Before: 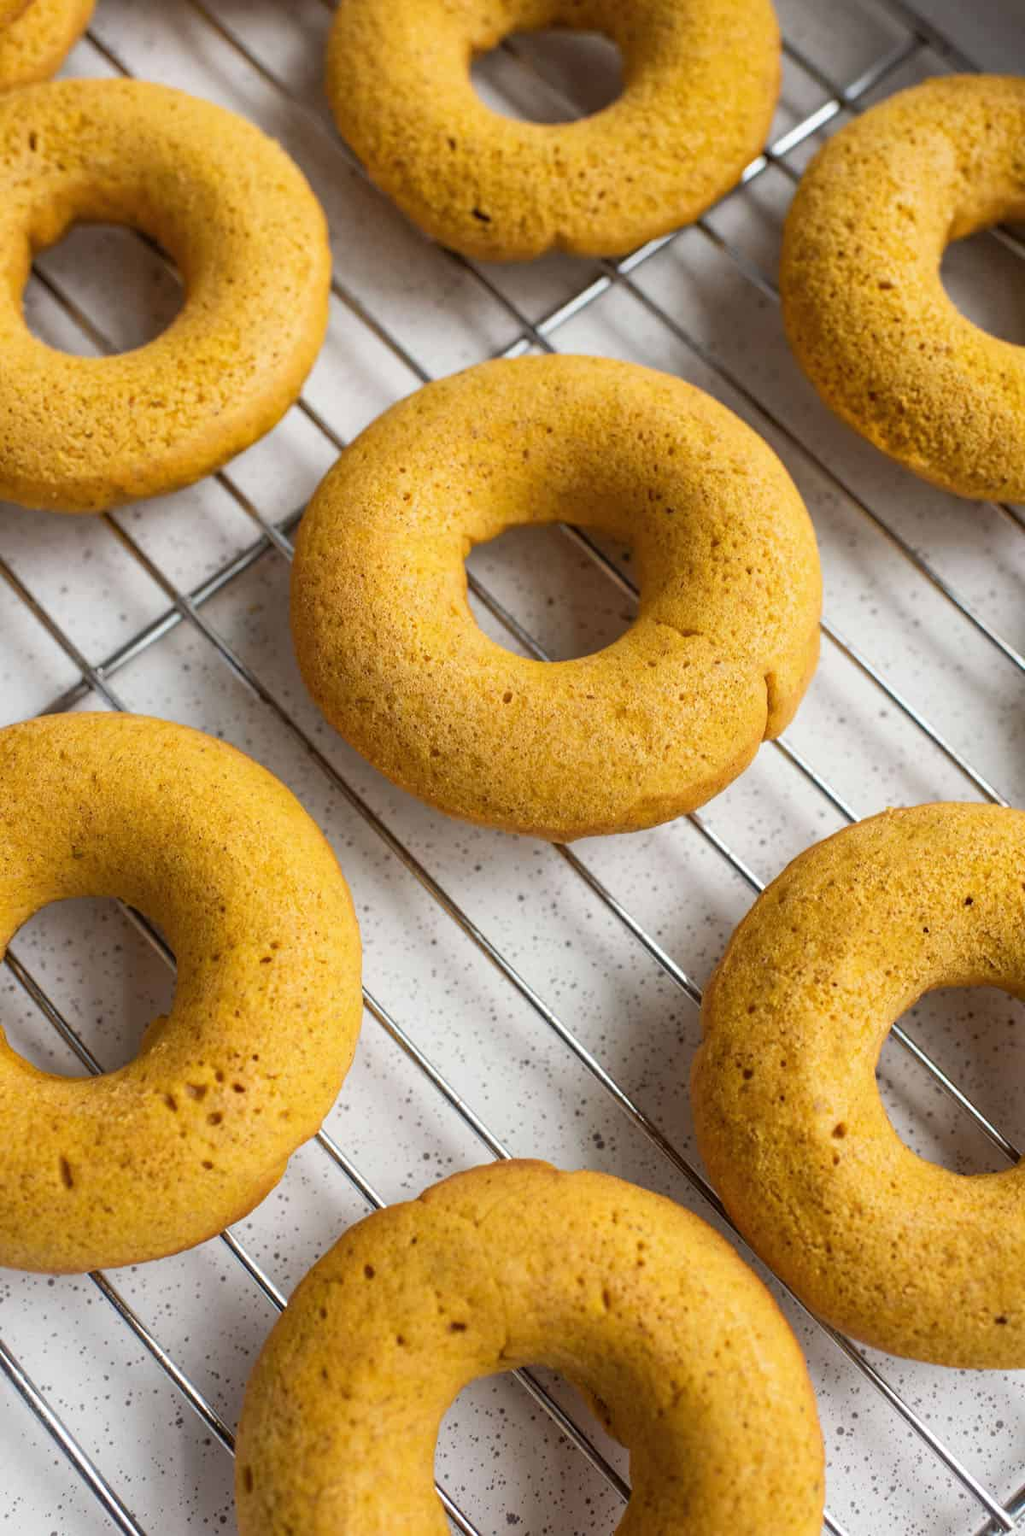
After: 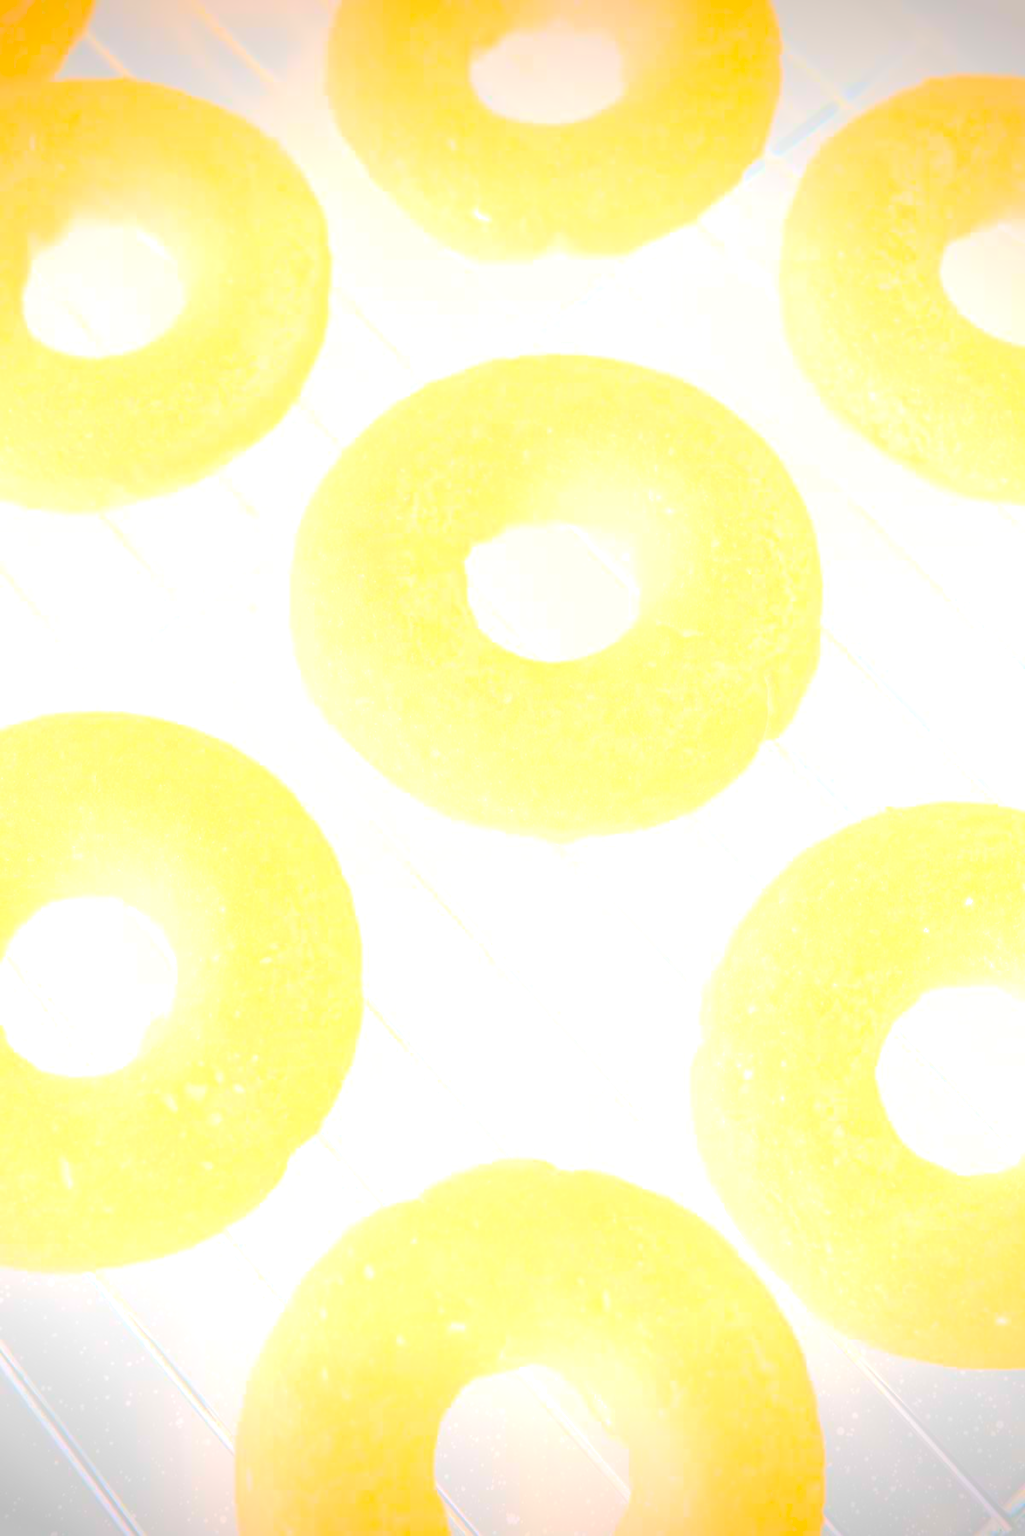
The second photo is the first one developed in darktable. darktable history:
vignetting: fall-off start 88.53%, fall-off radius 44.2%, saturation 0.376, width/height ratio 1.161
bloom: size 85%, threshold 5%, strength 85%
